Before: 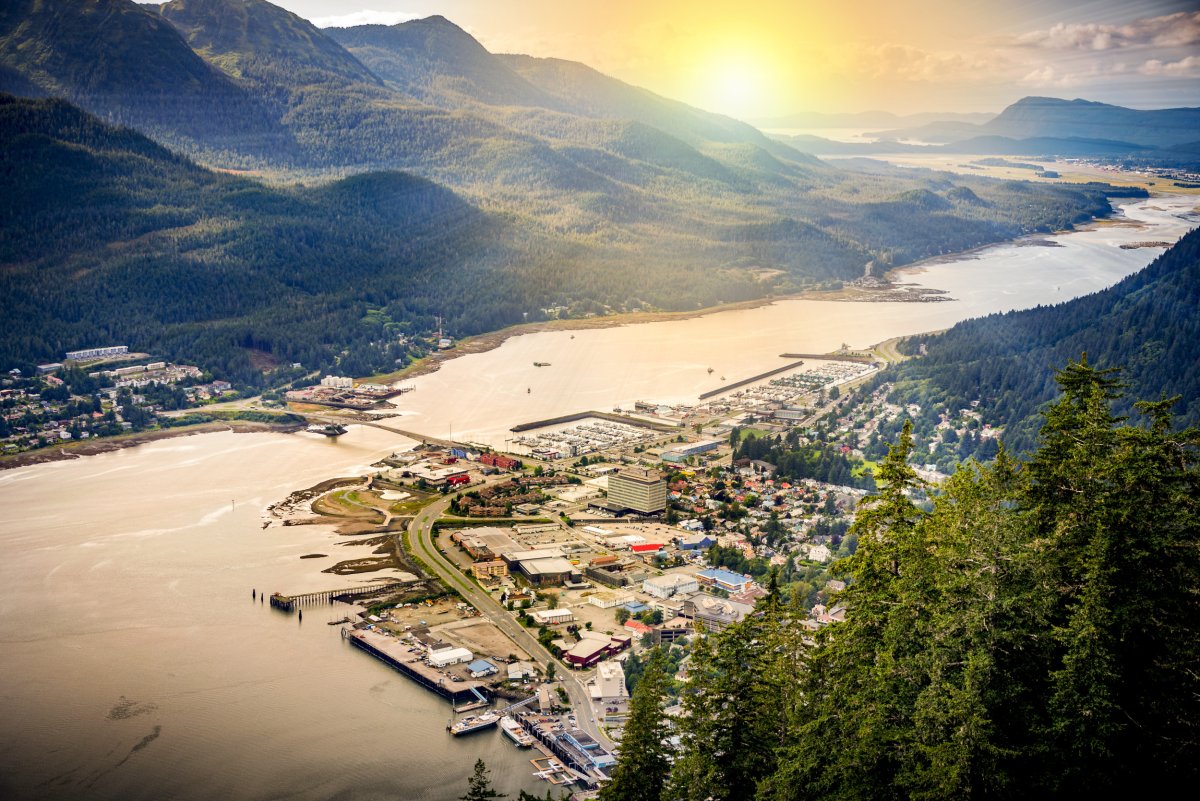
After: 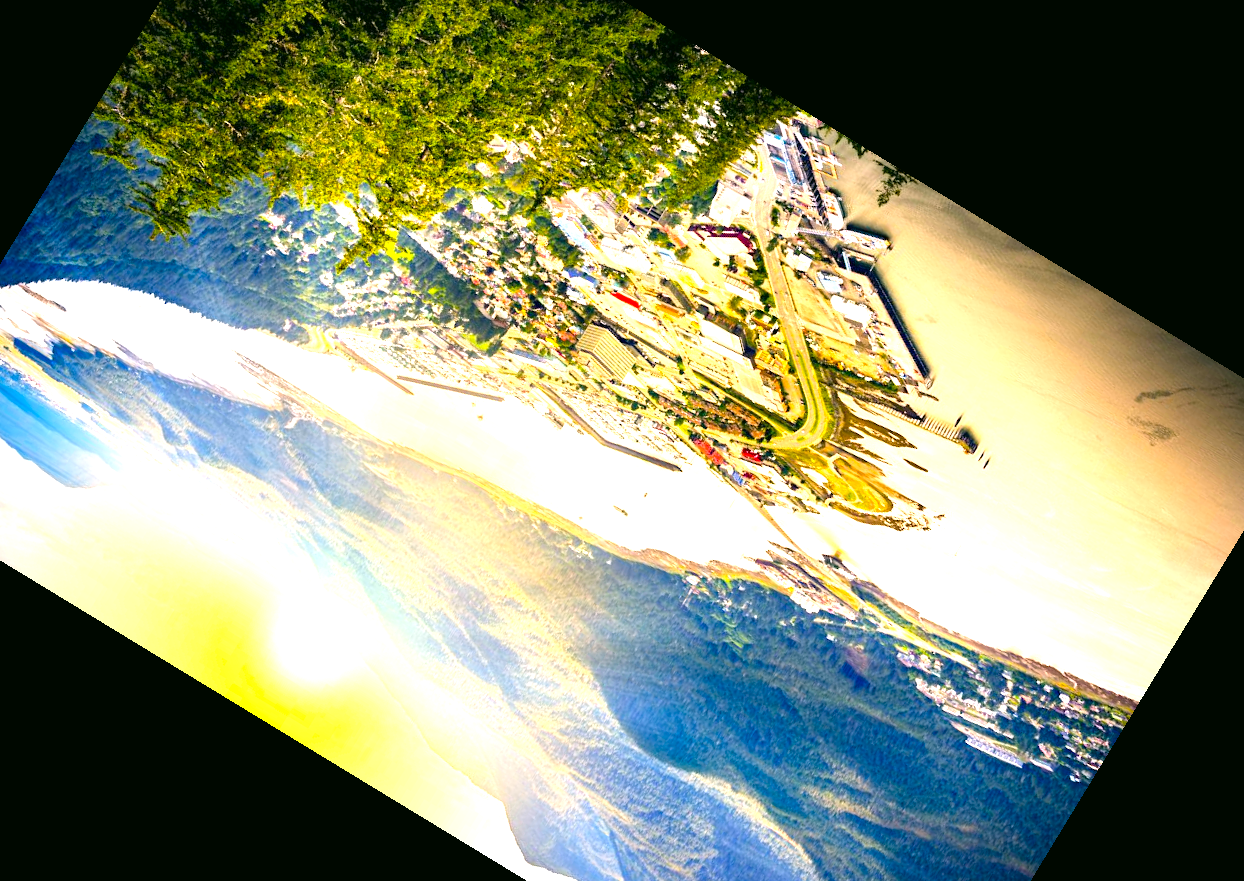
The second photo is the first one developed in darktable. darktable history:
color correction: highlights a* 4.02, highlights b* 4.98, shadows a* -7.55, shadows b* 4.98
crop and rotate: angle 148.68°, left 9.111%, top 15.603%, right 4.588%, bottom 17.041%
color balance rgb: linear chroma grading › global chroma 15%, perceptual saturation grading › global saturation 30%
exposure: black level correction 0, exposure 1.45 EV, compensate exposure bias true, compensate highlight preservation false
